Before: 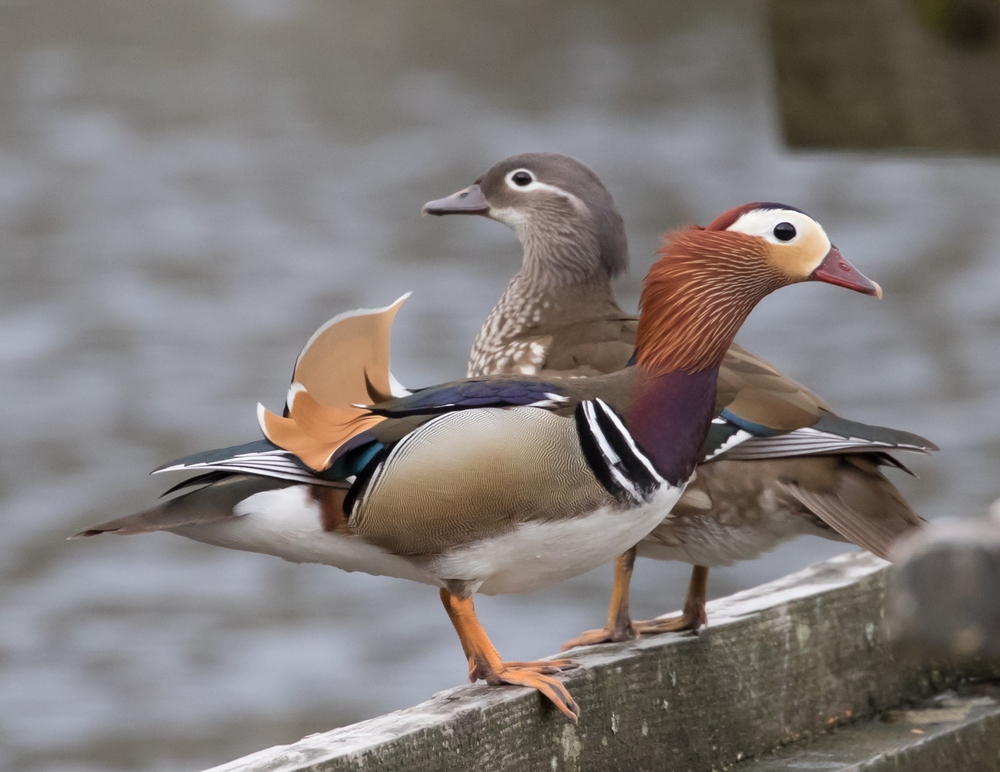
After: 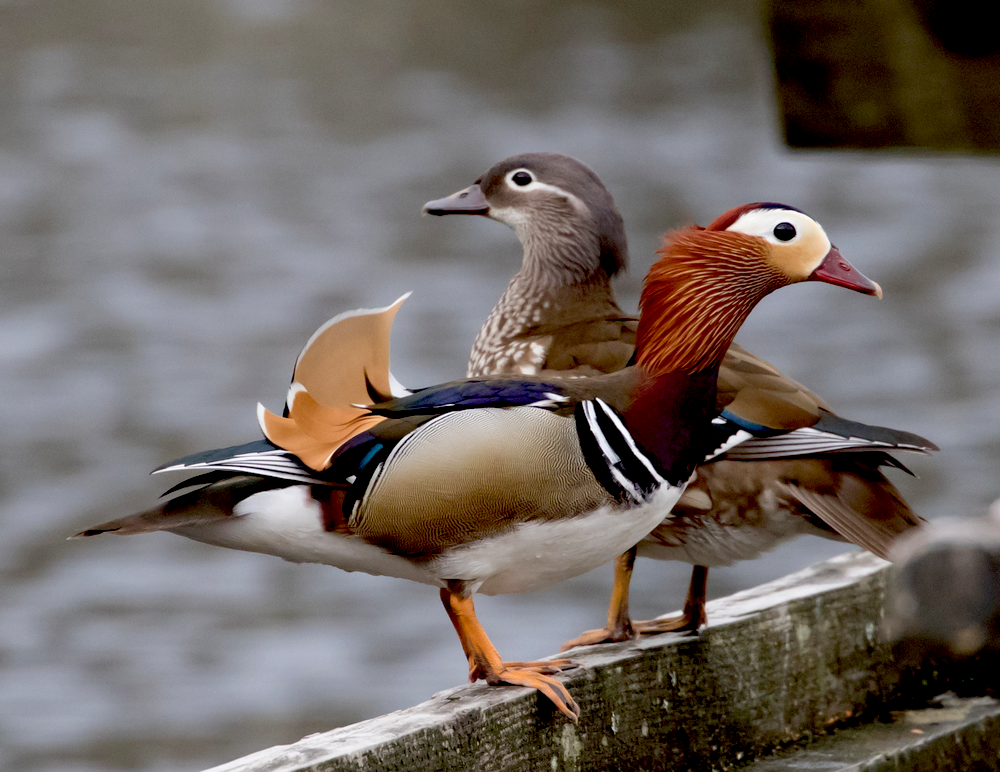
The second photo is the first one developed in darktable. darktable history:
exposure: black level correction 0.049, exposure 0.013 EV, compensate highlight preservation false
